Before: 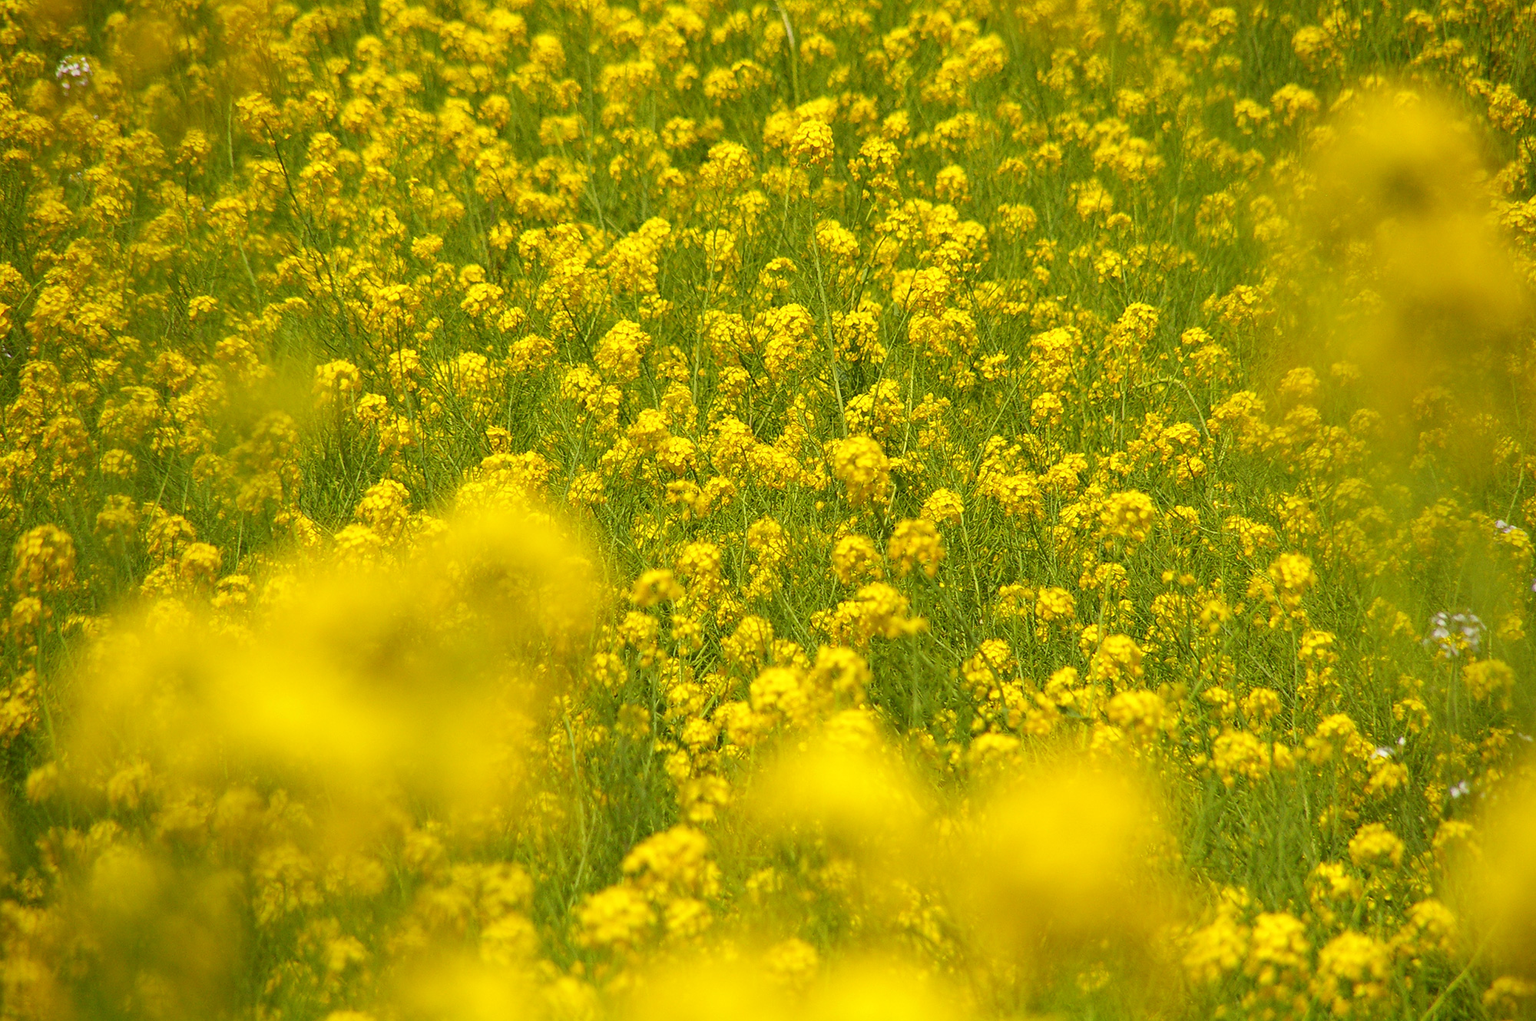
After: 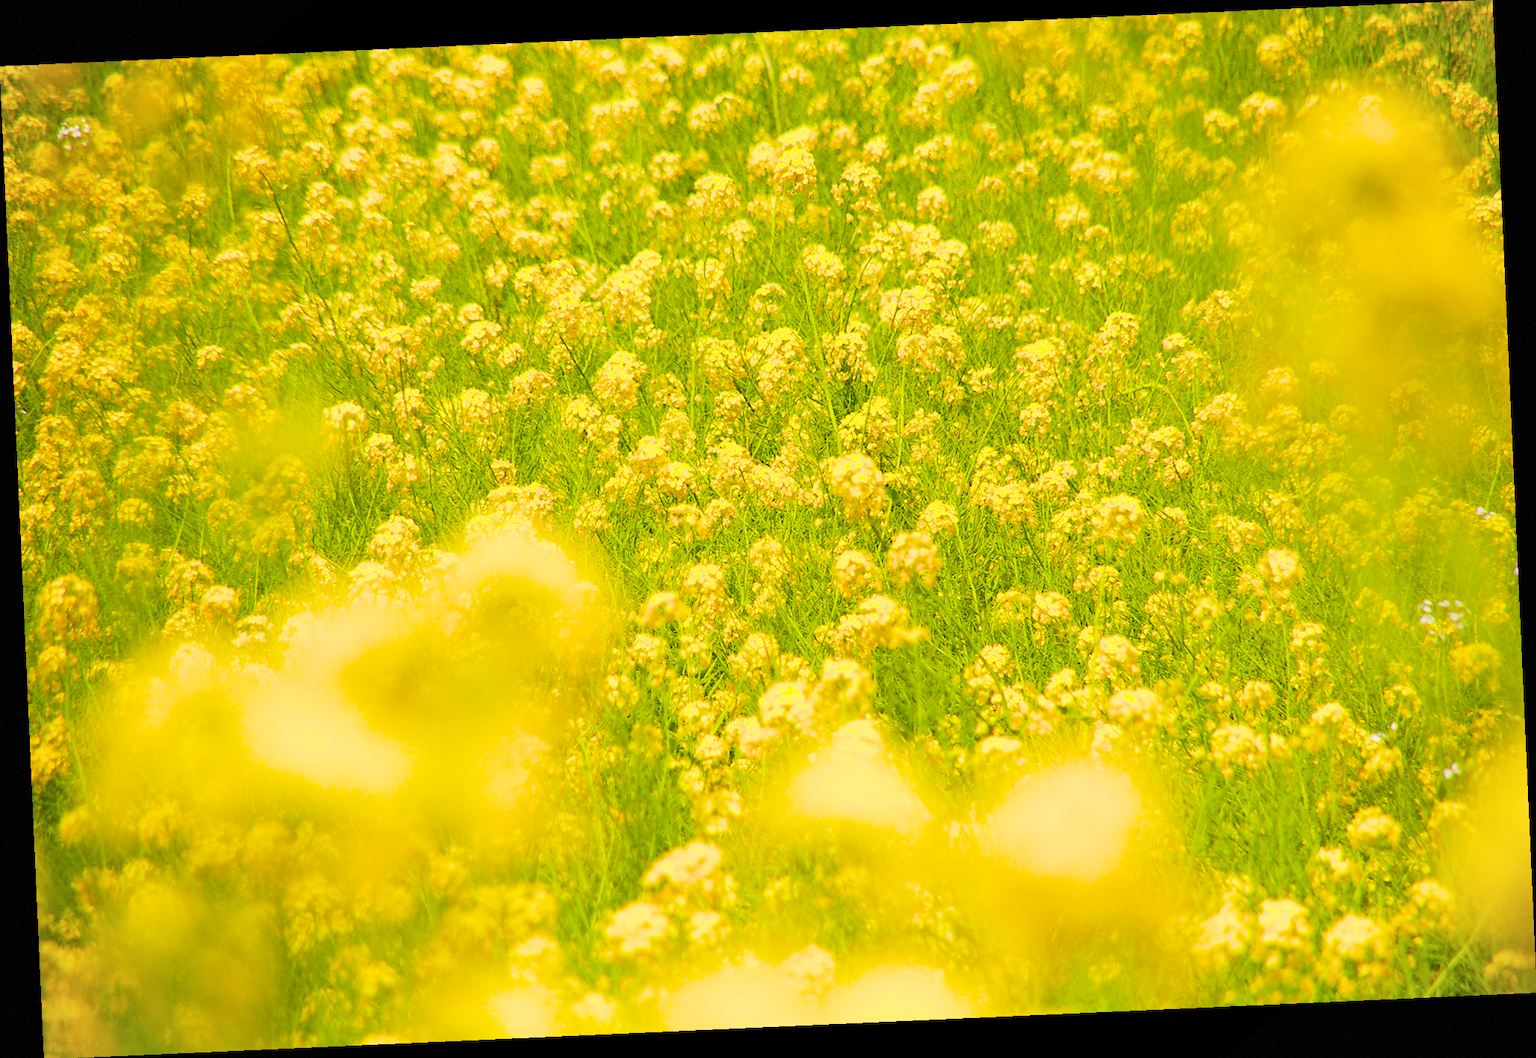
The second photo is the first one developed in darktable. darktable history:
filmic rgb: black relative exposure -7.65 EV, white relative exposure 4.56 EV, hardness 3.61
exposure: exposure 1.25 EV, compensate exposure bias true, compensate highlight preservation false
color balance rgb: perceptual saturation grading › global saturation 25%, global vibrance 20%
vignetting: fall-off start 97.28%, fall-off radius 79%, brightness -0.462, saturation -0.3, width/height ratio 1.114, dithering 8-bit output, unbound false
rotate and perspective: rotation -2.56°, automatic cropping off
